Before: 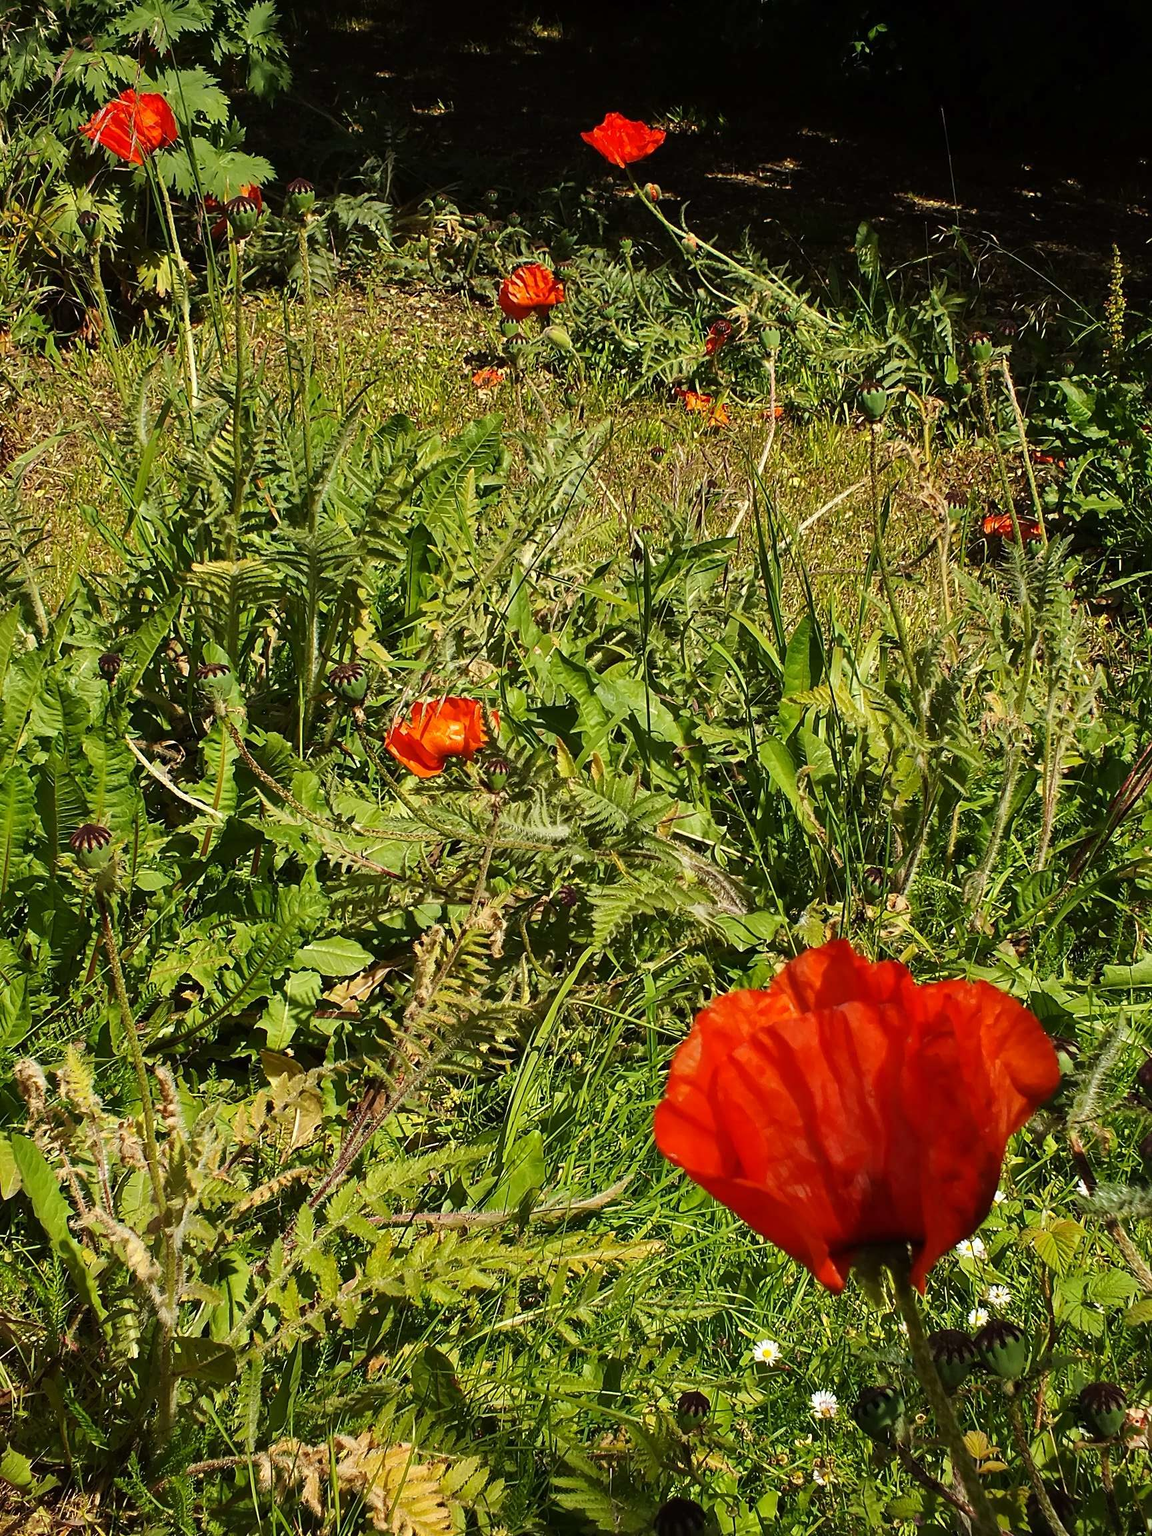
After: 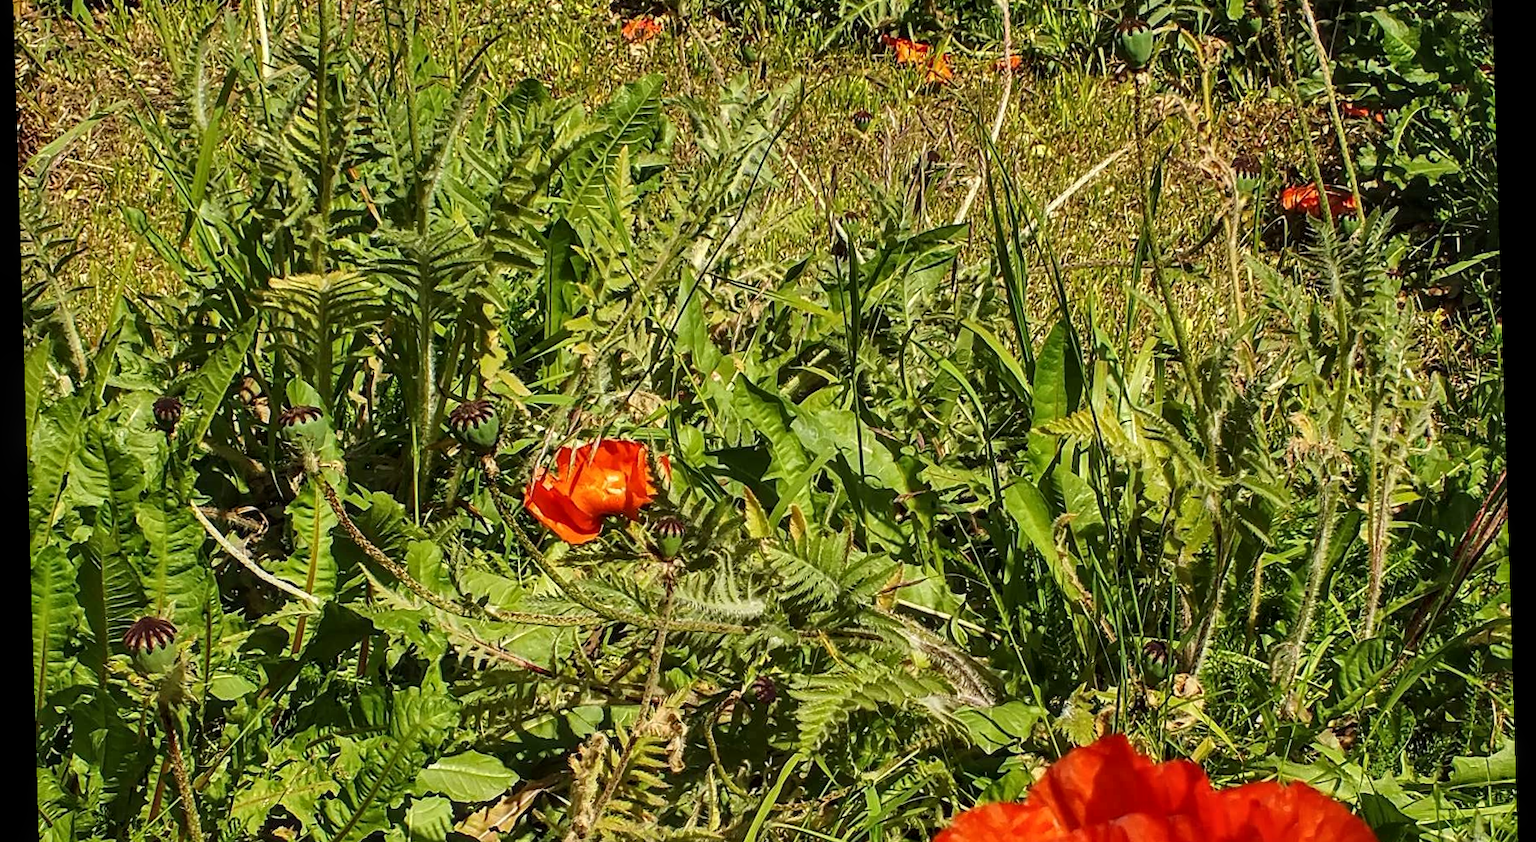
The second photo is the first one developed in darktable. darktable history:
rotate and perspective: rotation -1.77°, lens shift (horizontal) 0.004, automatic cropping off
local contrast: on, module defaults
crop and rotate: top 23.84%, bottom 34.294%
